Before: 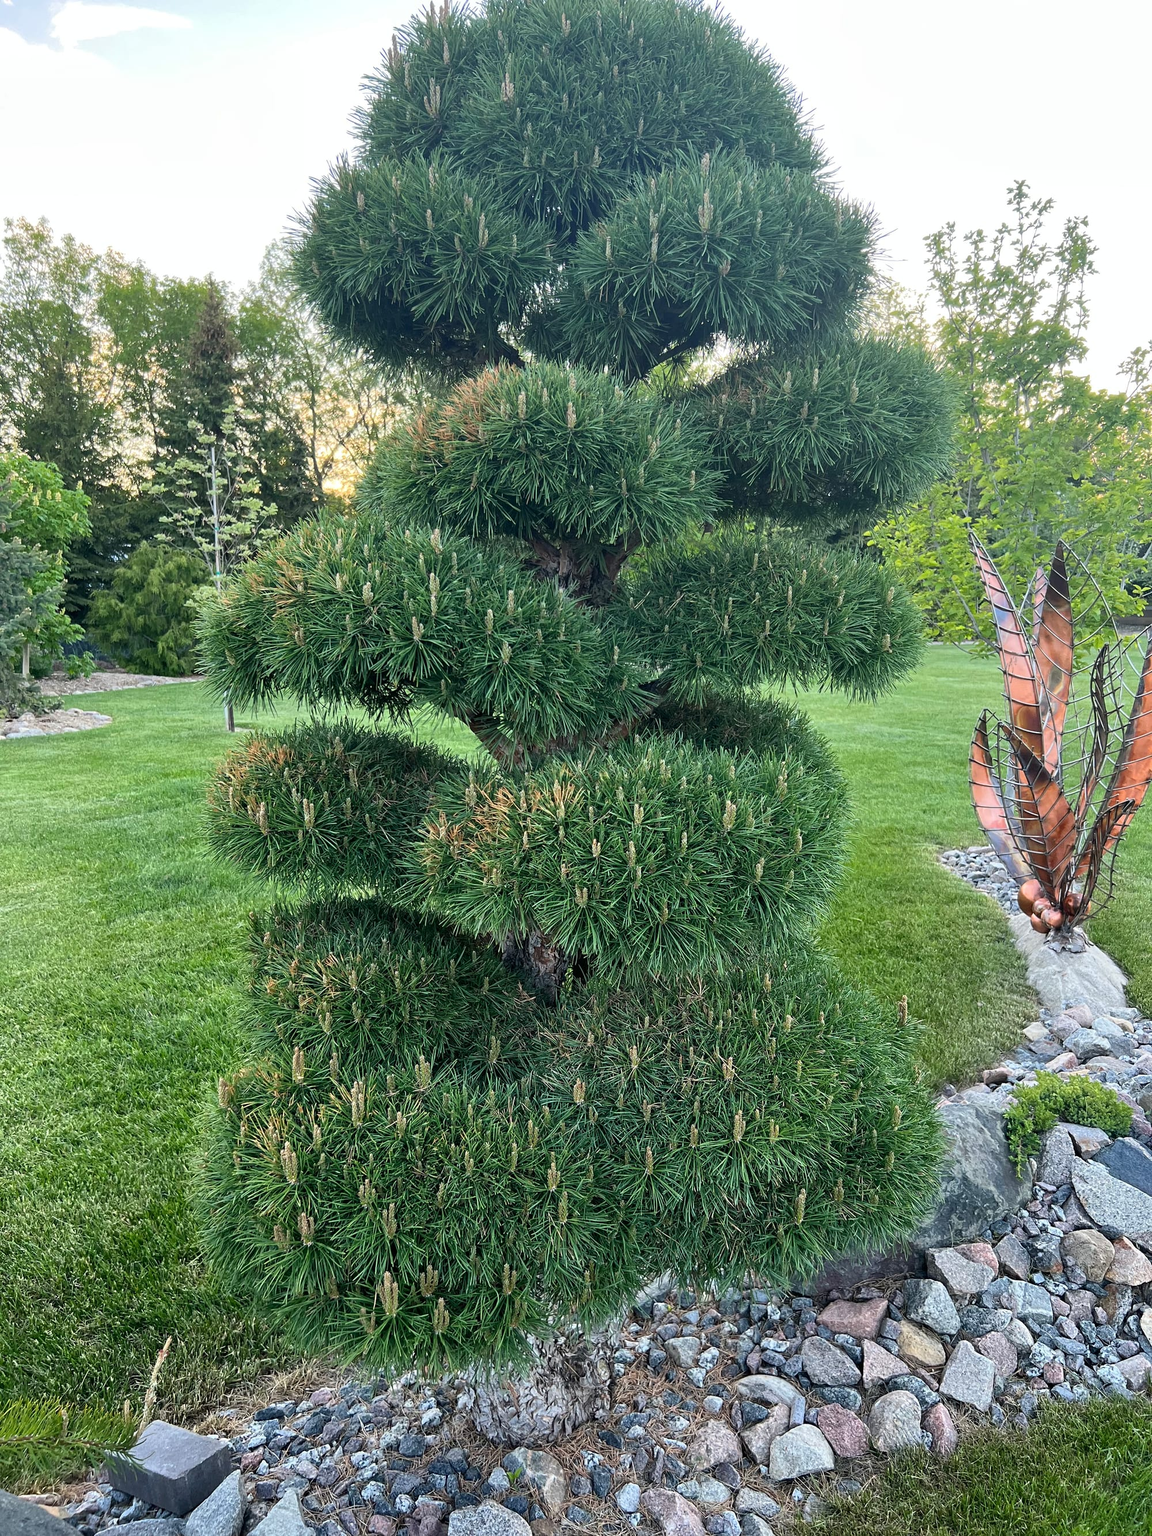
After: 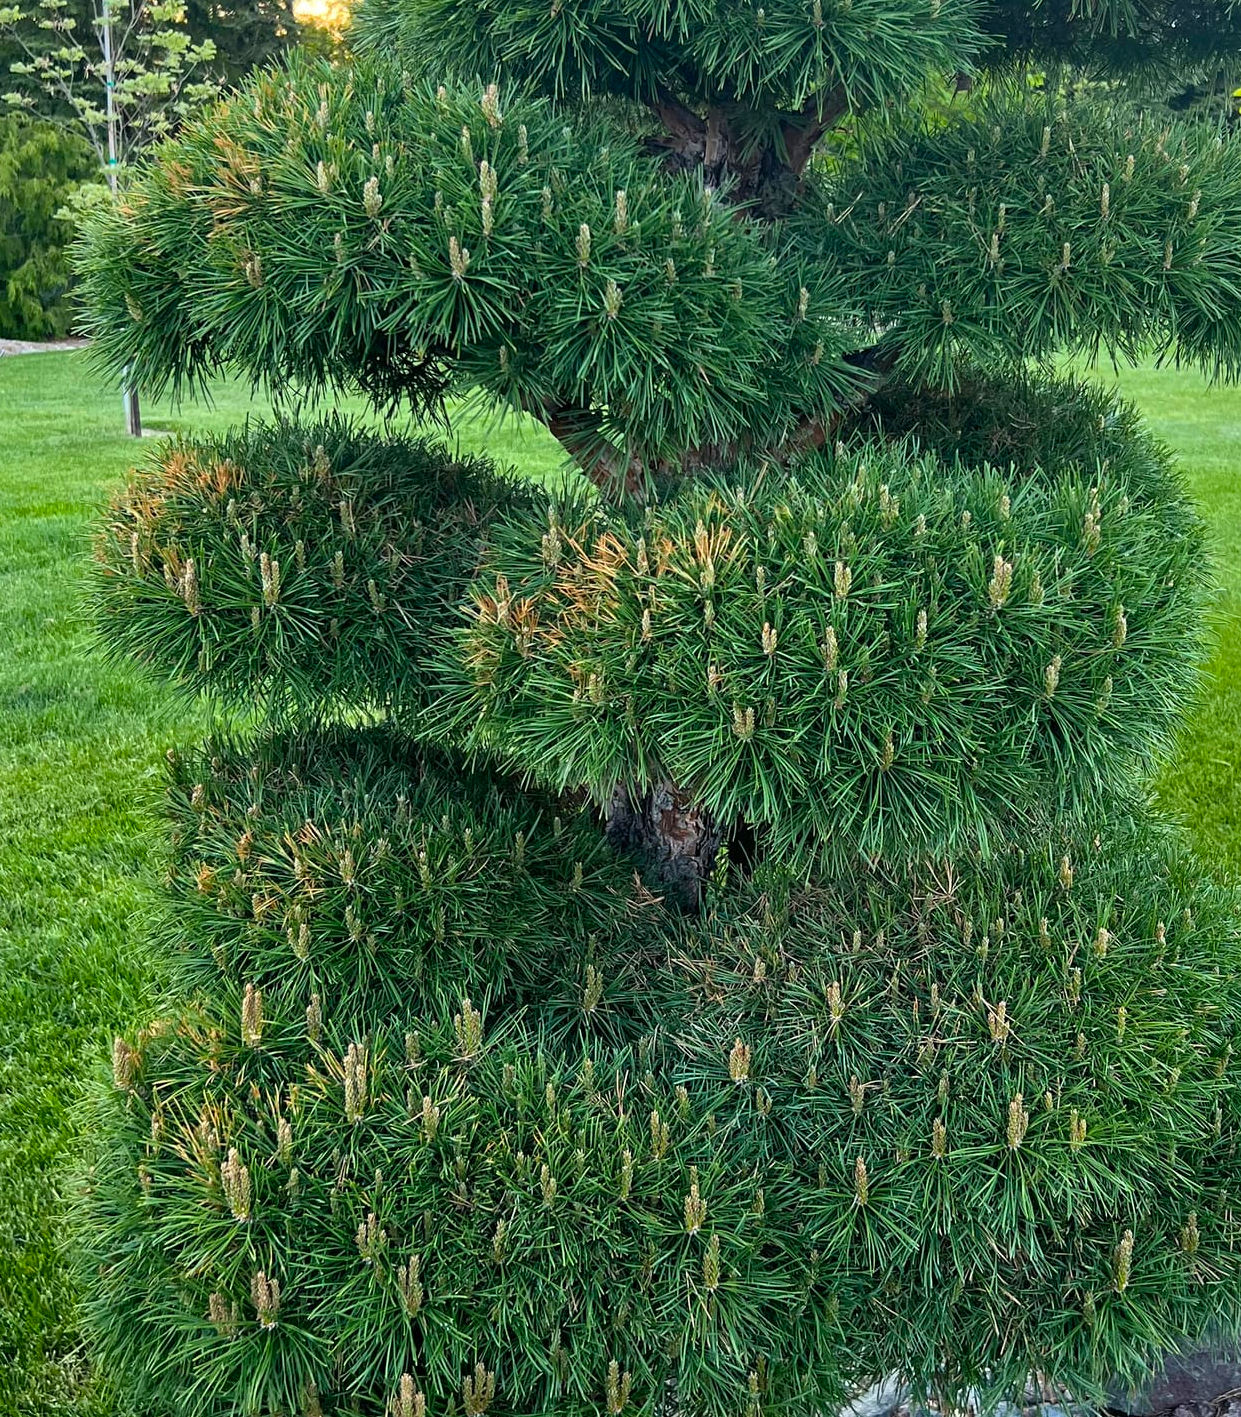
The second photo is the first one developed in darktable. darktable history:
color balance rgb: perceptual saturation grading › global saturation 20%, global vibrance 20%
crop: left 13.312%, top 31.28%, right 24.627%, bottom 15.582%
